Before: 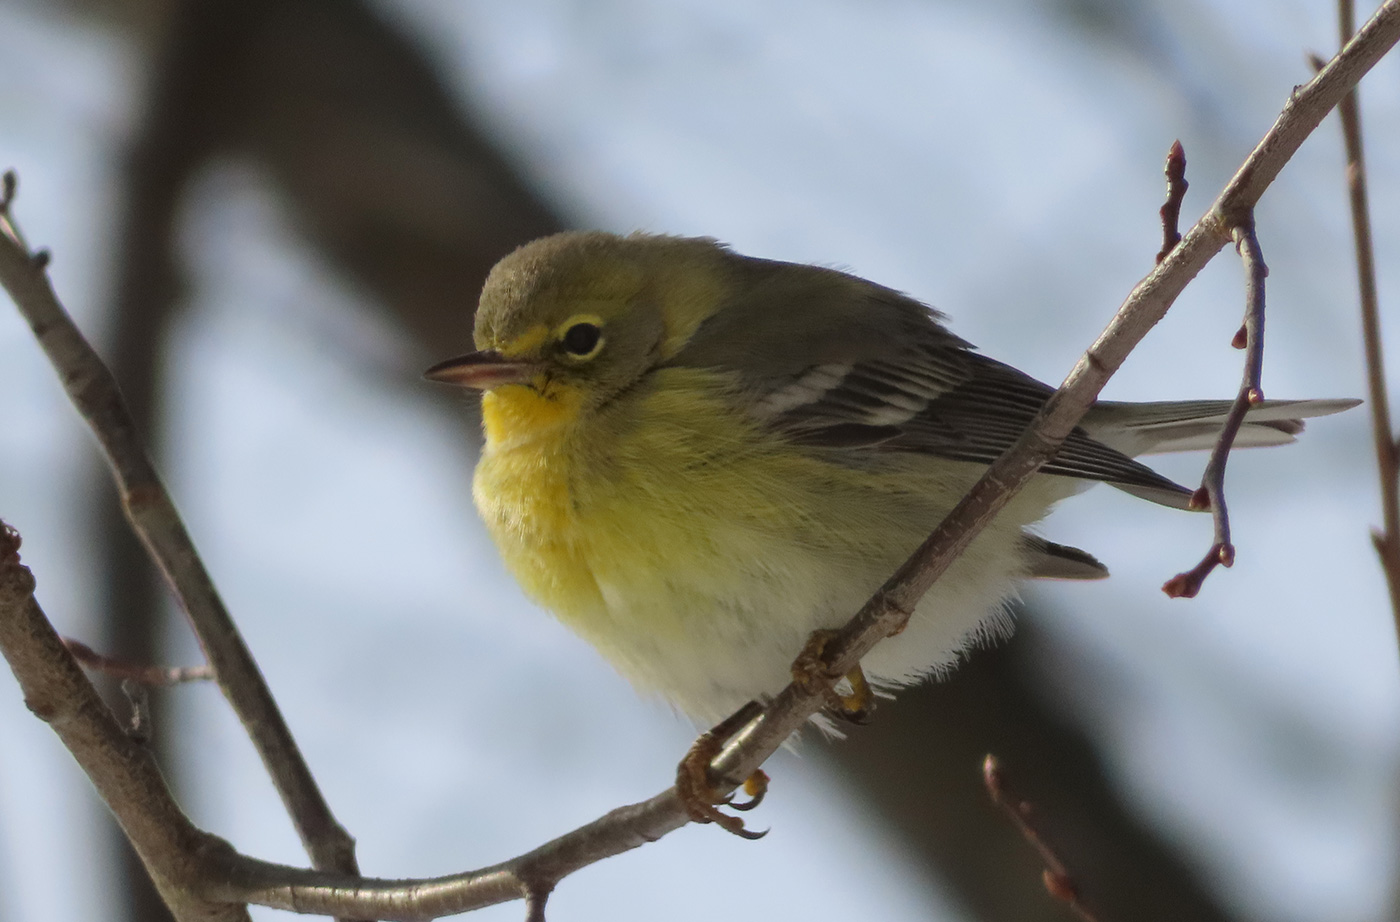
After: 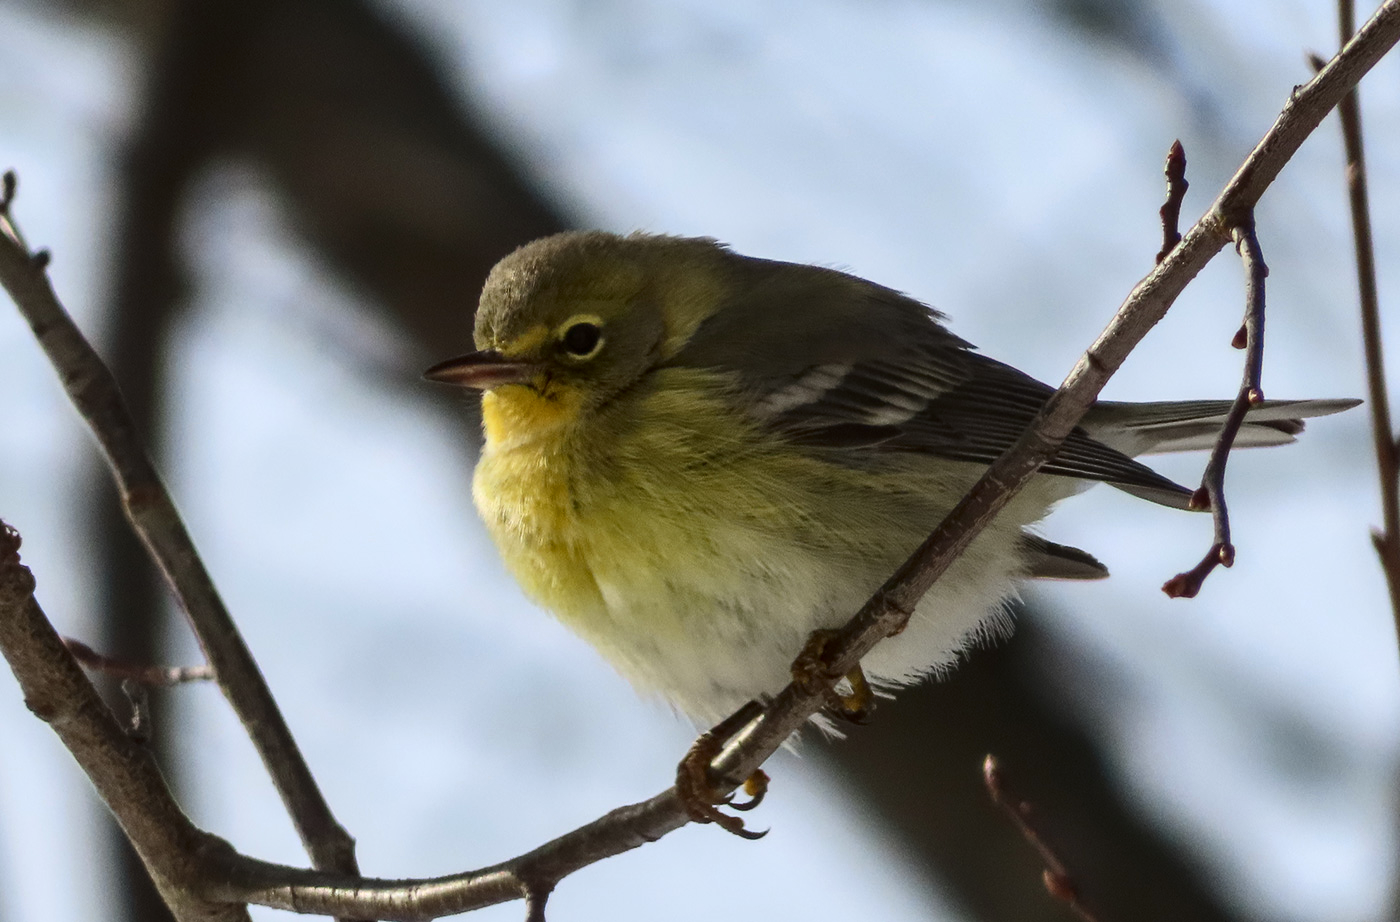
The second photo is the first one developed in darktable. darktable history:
local contrast: on, module defaults
color zones: curves: ch0 [(0.068, 0.464) (0.25, 0.5) (0.48, 0.508) (0.75, 0.536) (0.886, 0.476) (0.967, 0.456)]; ch1 [(0.066, 0.456) (0.25, 0.5) (0.616, 0.508) (0.746, 0.56) (0.934, 0.444)]
contrast brightness saturation: contrast 0.28
shadows and highlights: shadows 25, highlights -48, soften with gaussian
exposure: compensate highlight preservation false
